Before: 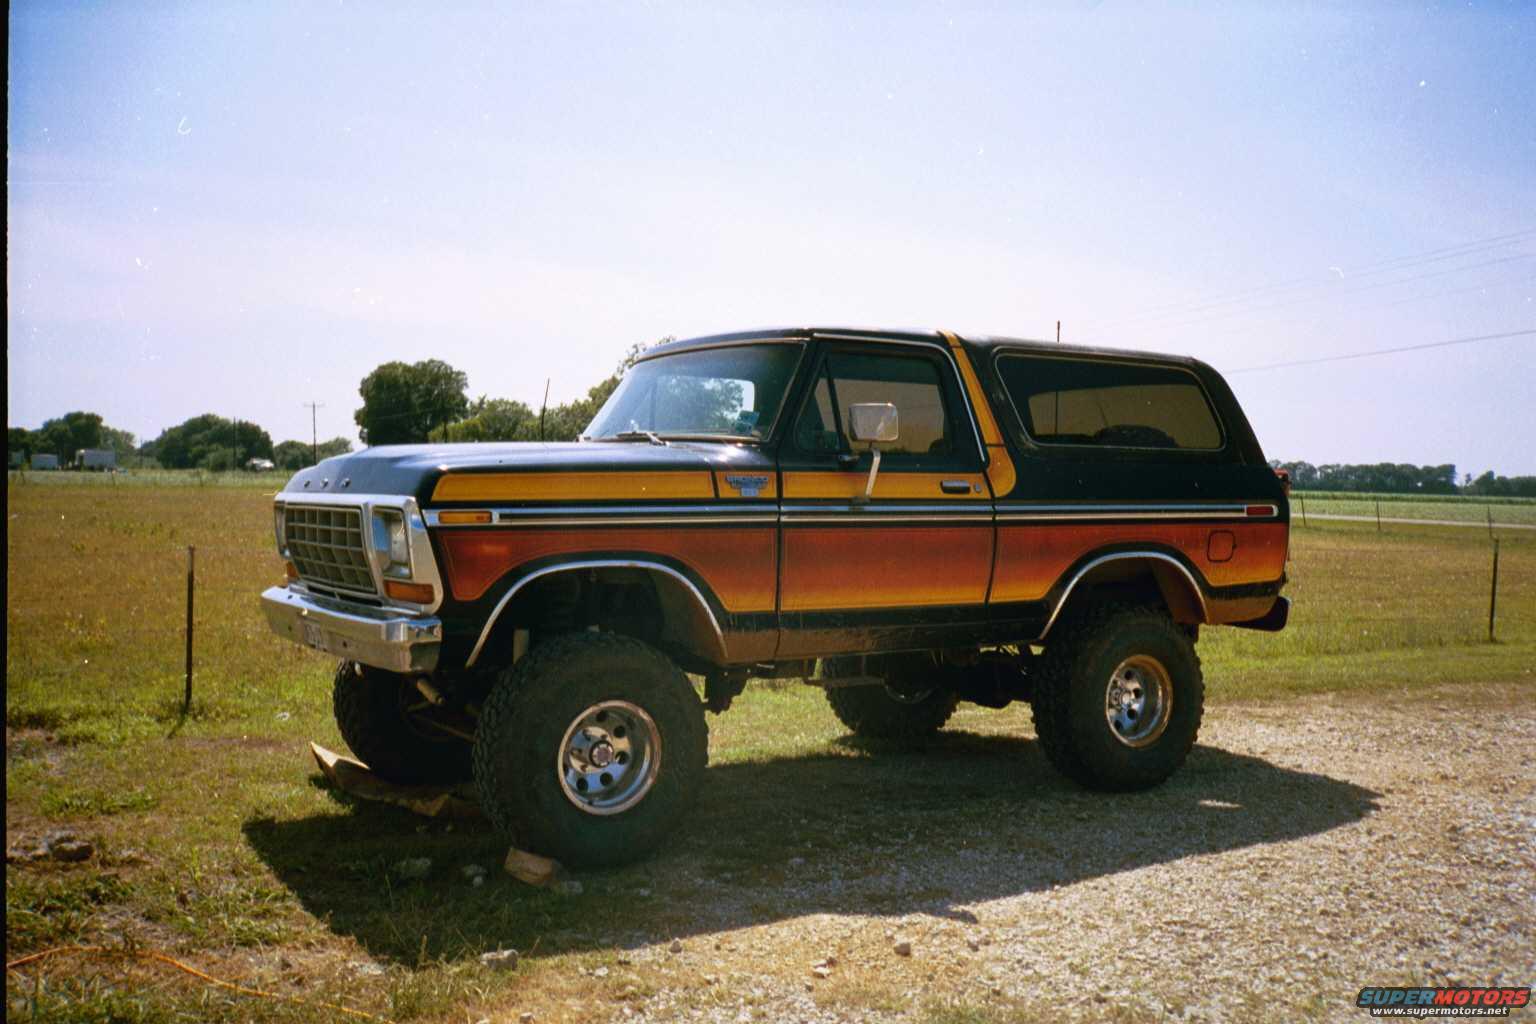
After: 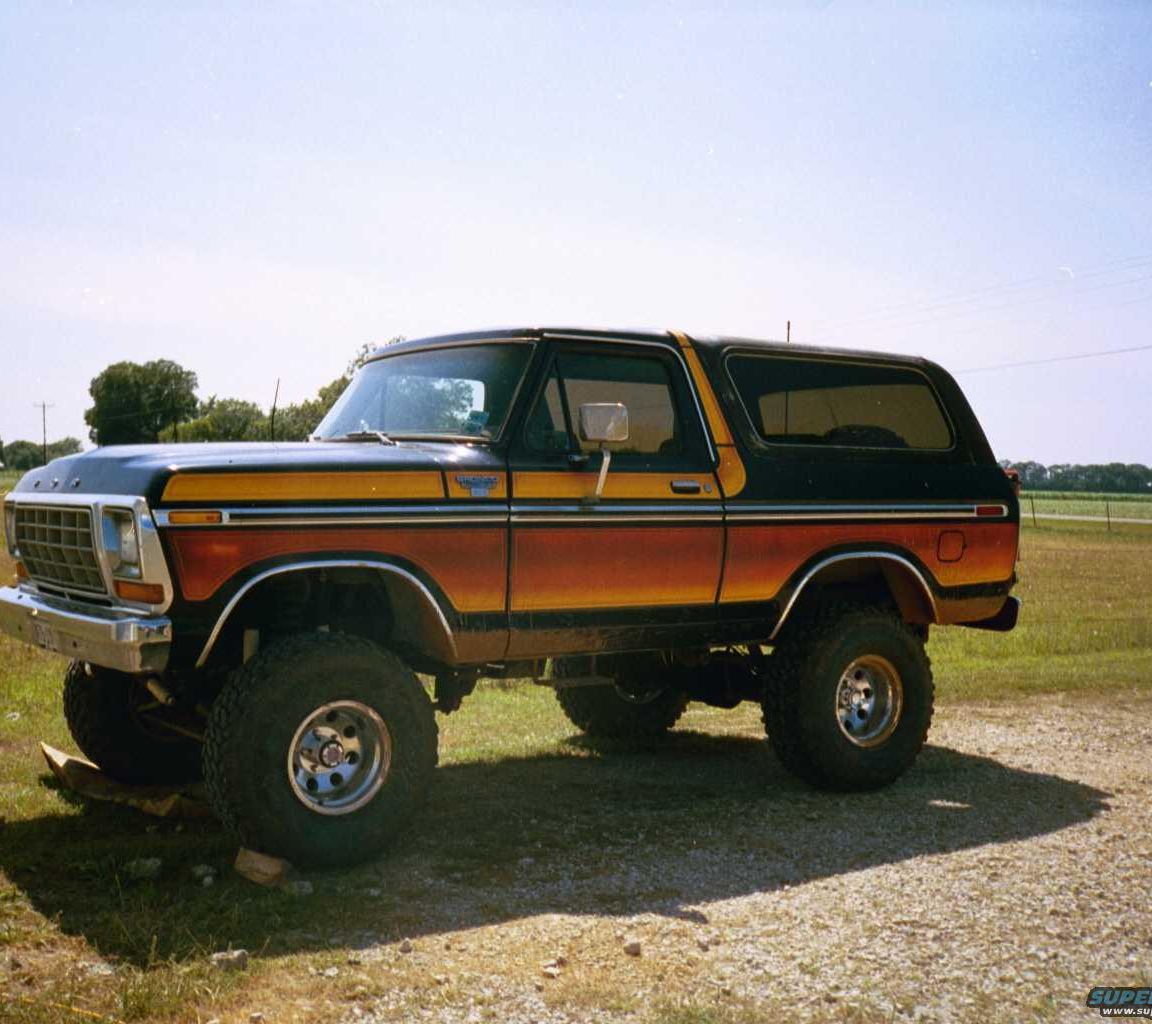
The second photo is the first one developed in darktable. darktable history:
crop and rotate: left 17.614%, right 7.386%
